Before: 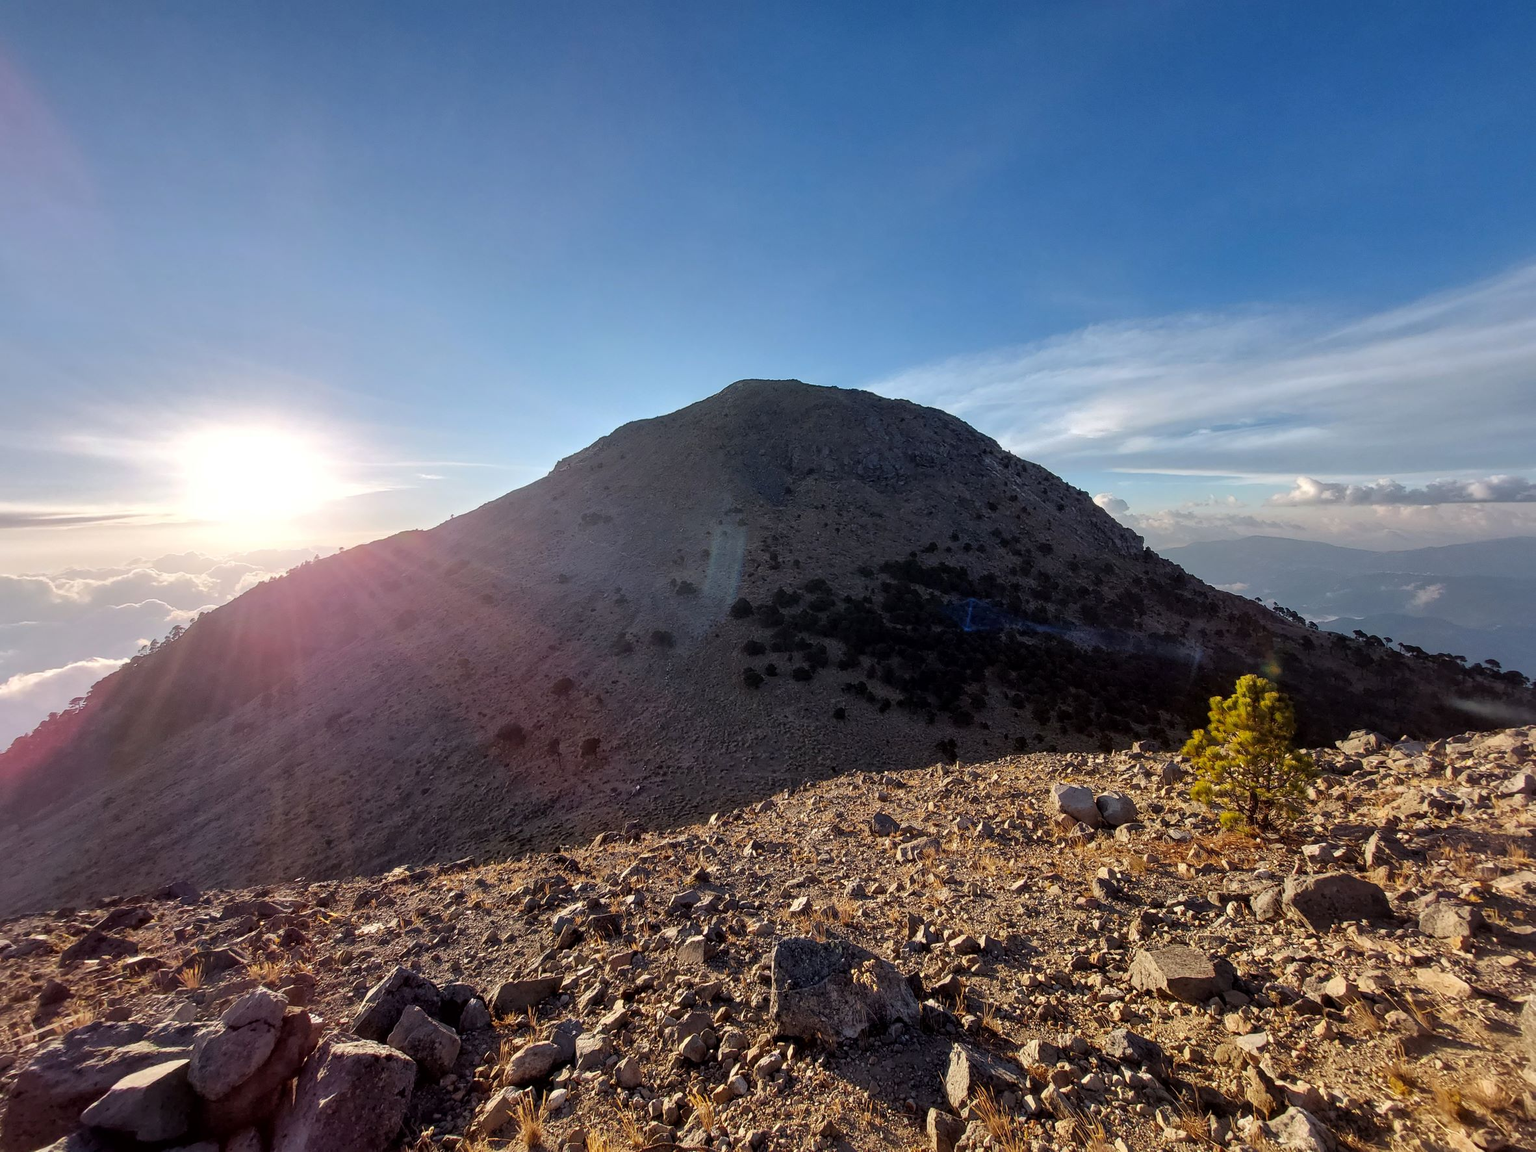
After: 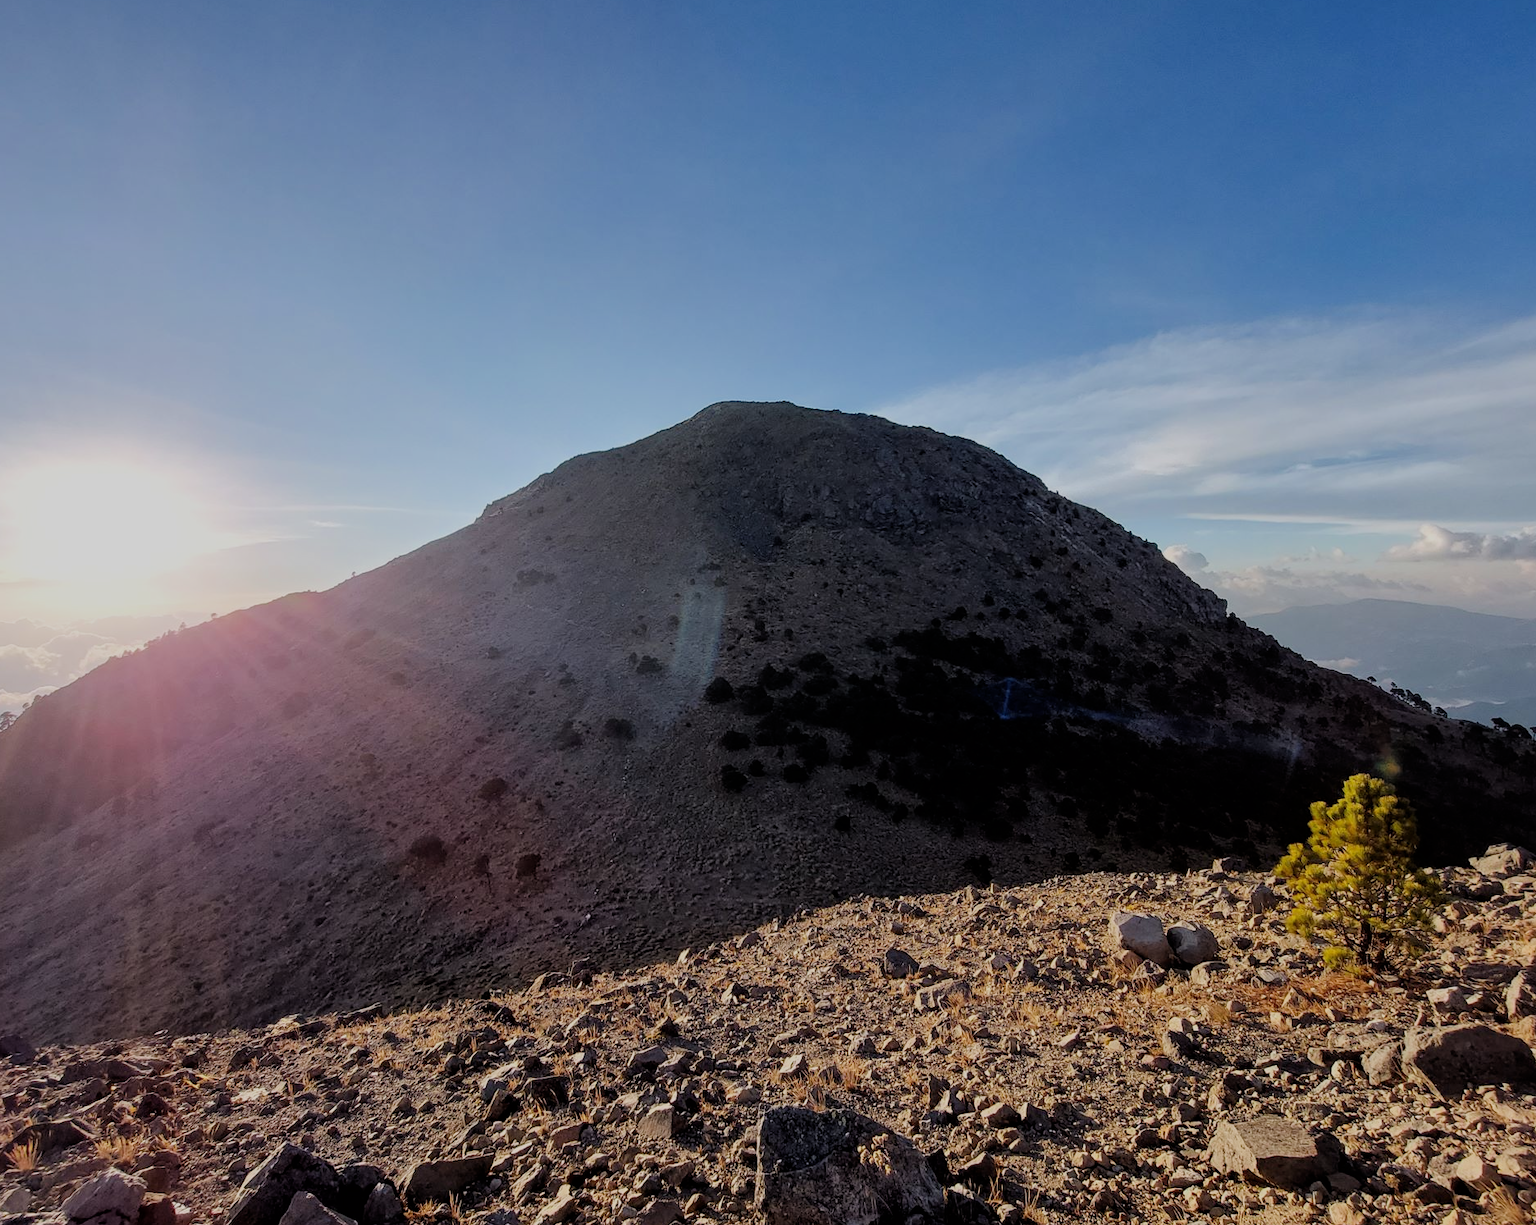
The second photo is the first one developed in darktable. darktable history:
crop: left 11.225%, top 5.381%, right 9.565%, bottom 10.314%
filmic rgb: black relative exposure -7.32 EV, white relative exposure 5.09 EV, hardness 3.2
